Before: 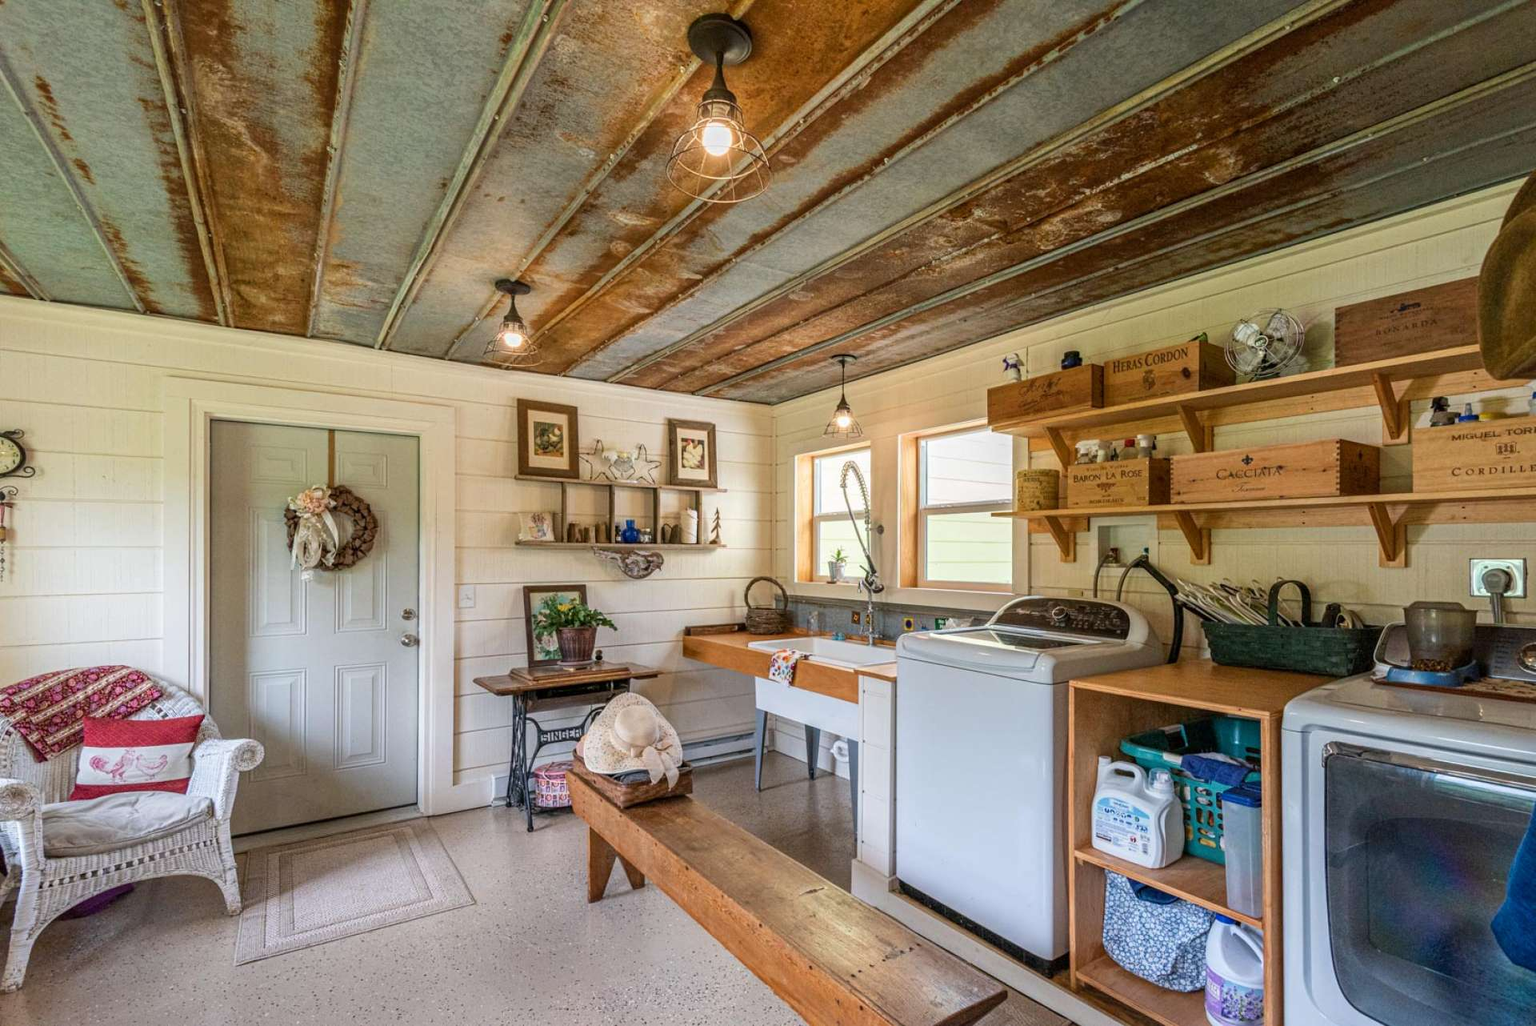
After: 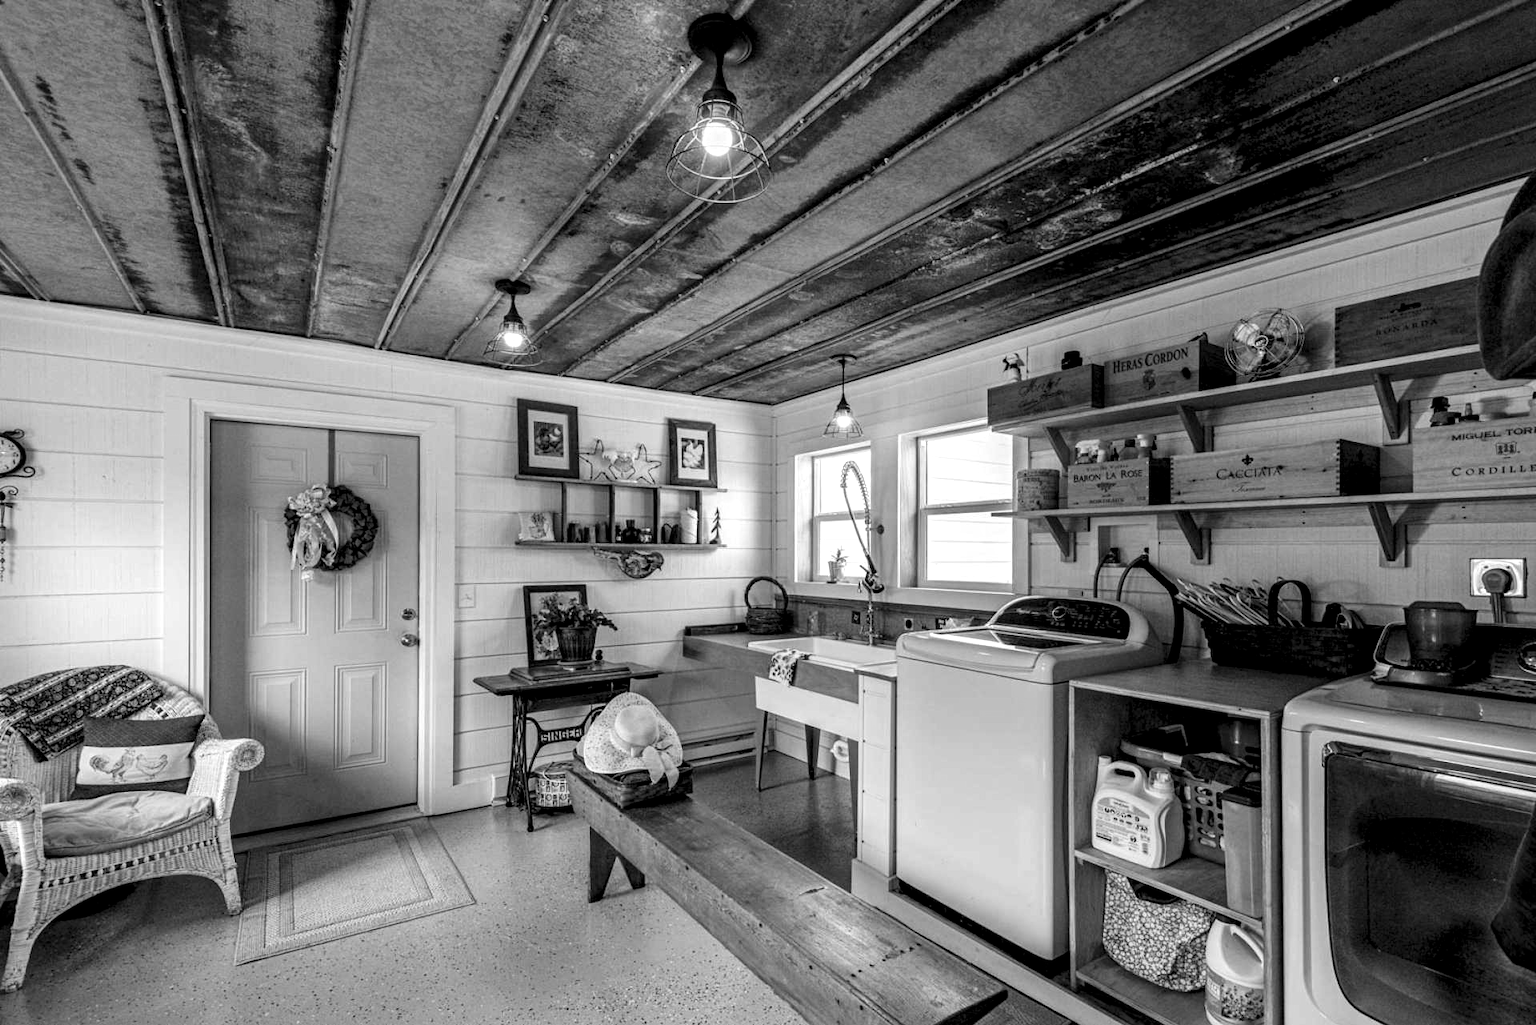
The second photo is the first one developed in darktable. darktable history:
monochrome: a 73.58, b 64.21
levels: levels [0.182, 0.542, 0.902]
